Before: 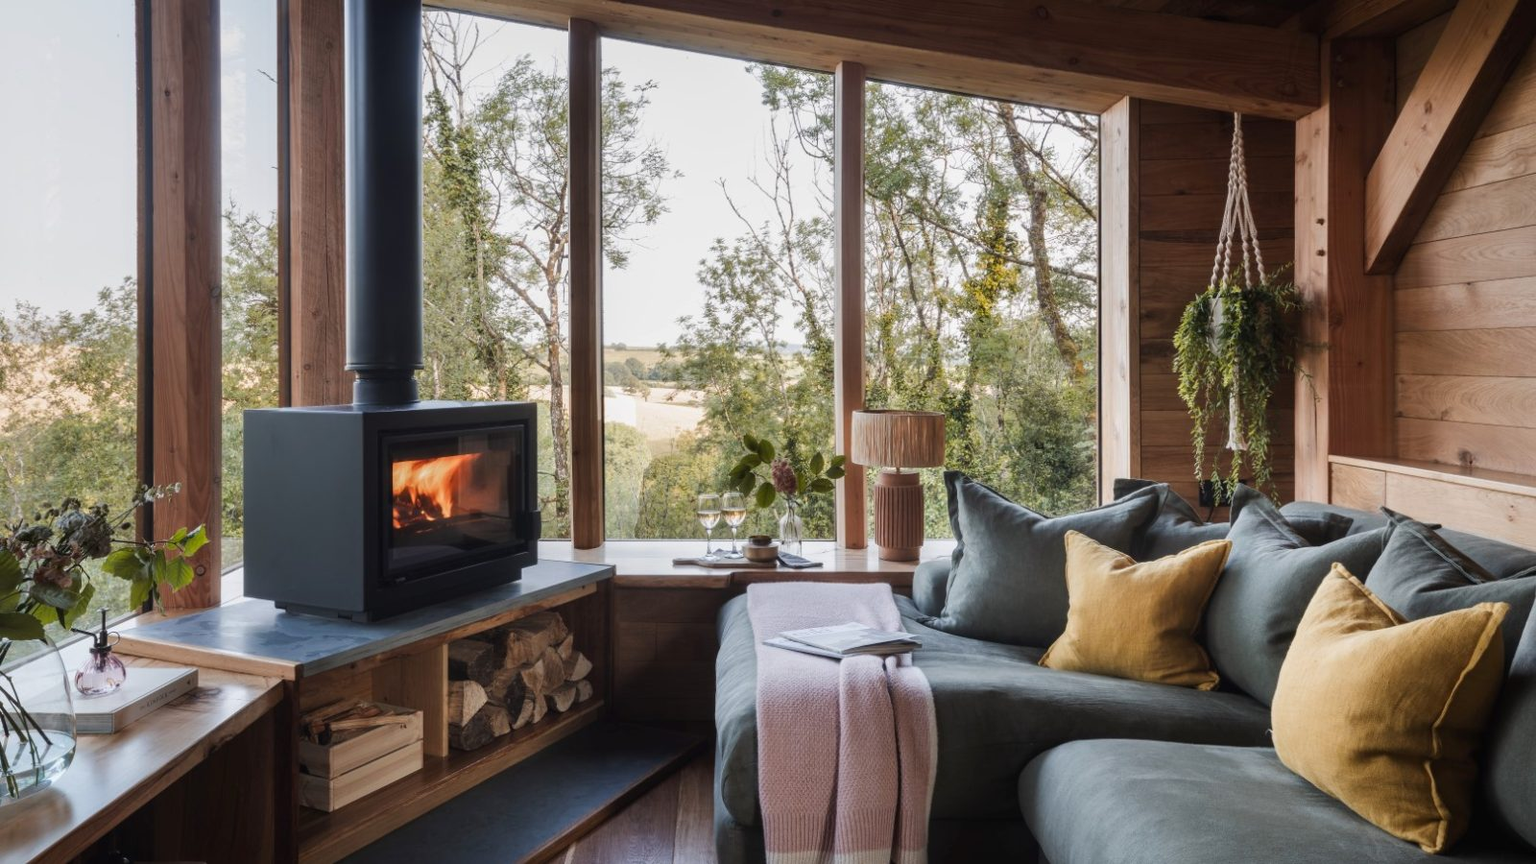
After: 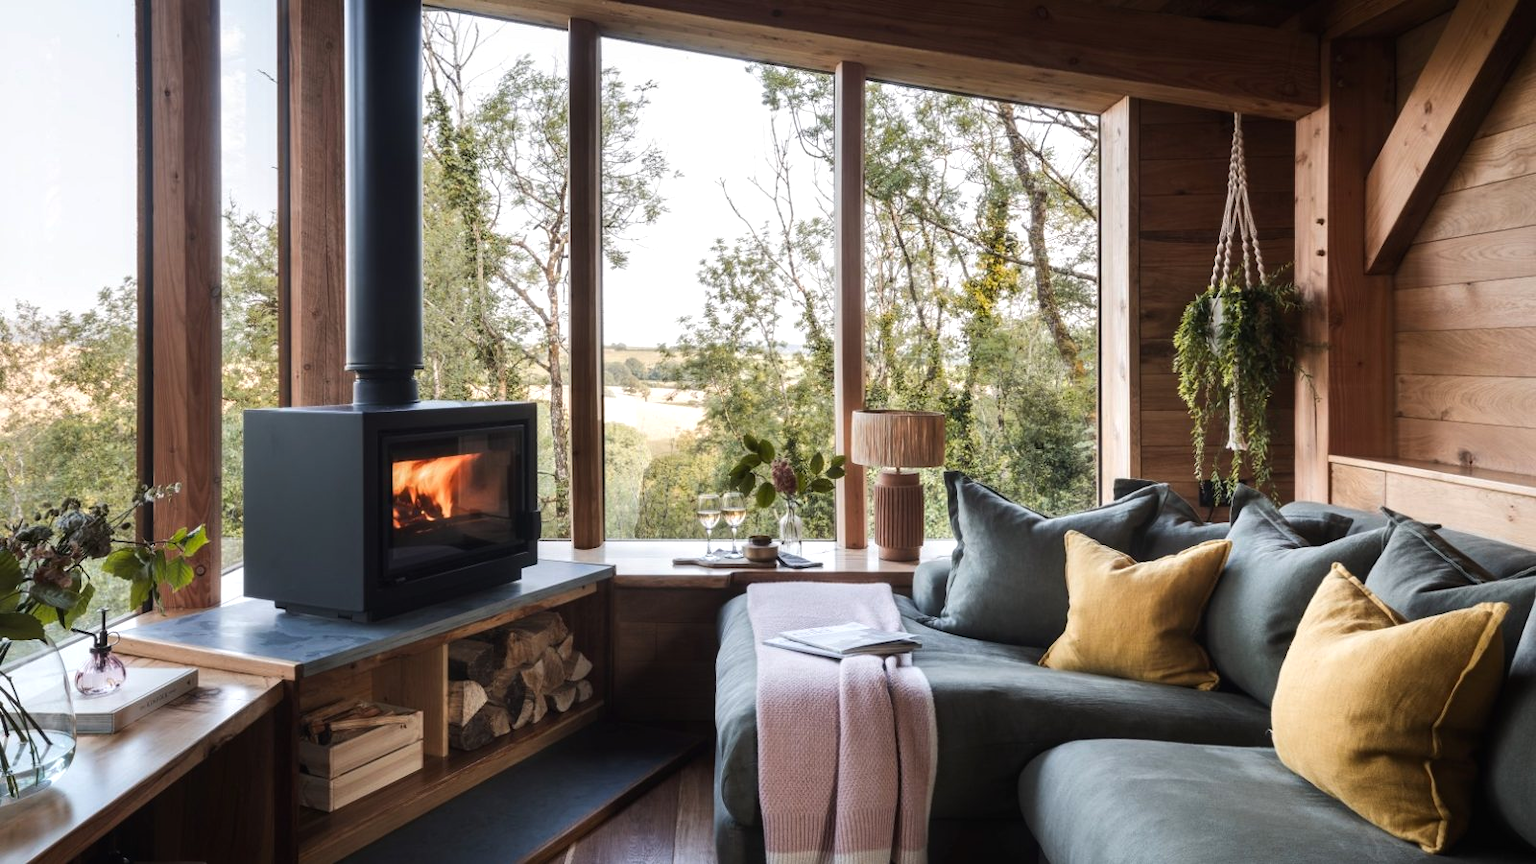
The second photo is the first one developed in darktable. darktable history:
tone equalizer: -8 EV -0.429 EV, -7 EV -0.413 EV, -6 EV -0.316 EV, -5 EV -0.247 EV, -3 EV 0.252 EV, -2 EV 0.348 EV, -1 EV 0.39 EV, +0 EV 0.395 EV, edges refinement/feathering 500, mask exposure compensation -1.57 EV, preserve details guided filter
